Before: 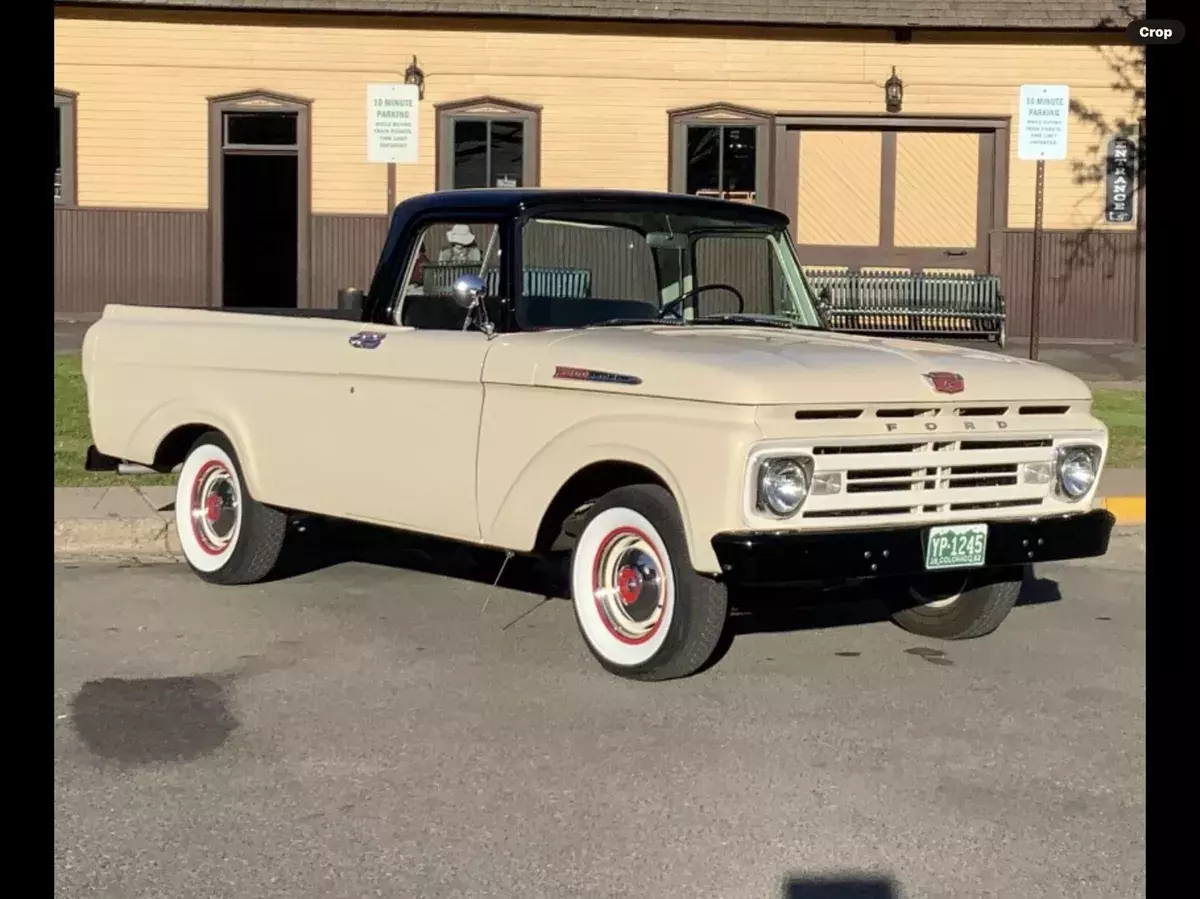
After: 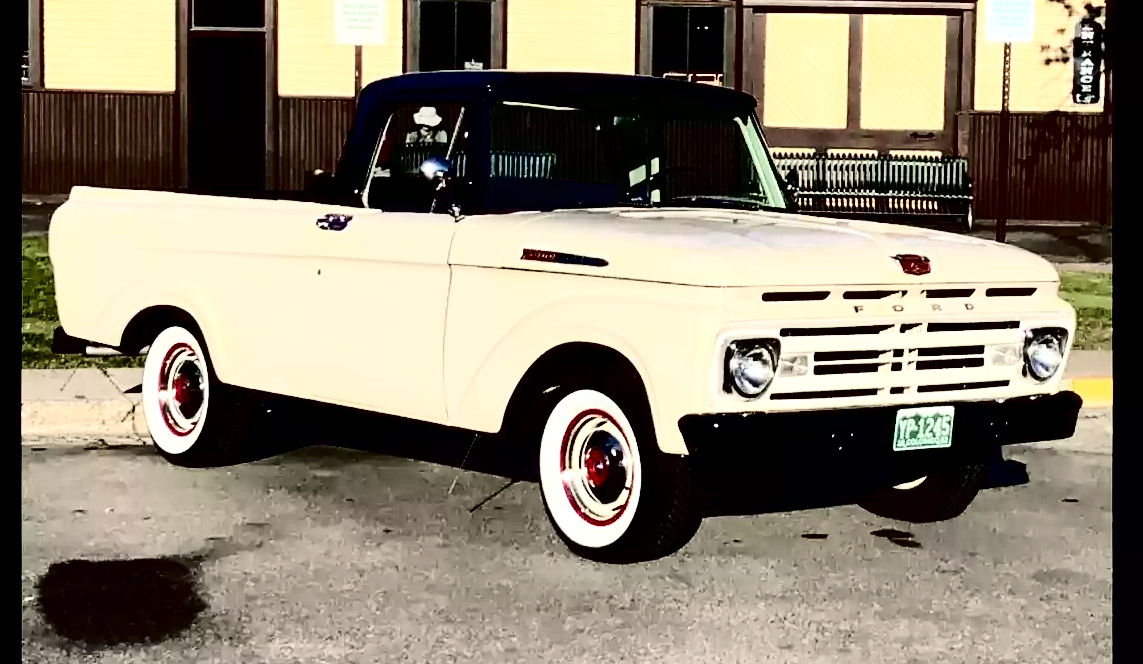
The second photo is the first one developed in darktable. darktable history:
shadows and highlights: shadows 4.15, highlights -18.73, soften with gaussian
crop and rotate: left 2.795%, top 13.279%, right 1.889%, bottom 12.778%
contrast brightness saturation: contrast 0.761, brightness -0.983, saturation 0.981
tone equalizer: -8 EV -0.388 EV, -7 EV -0.418 EV, -6 EV -0.365 EV, -5 EV -0.208 EV, -3 EV 0.192 EV, -2 EV 0.362 EV, -1 EV 0.404 EV, +0 EV 0.44 EV
color zones: curves: ch0 [(0, 0.559) (0.153, 0.551) (0.229, 0.5) (0.429, 0.5) (0.571, 0.5) (0.714, 0.5) (0.857, 0.5) (1, 0.559)]; ch1 [(0, 0.417) (0.112, 0.336) (0.213, 0.26) (0.429, 0.34) (0.571, 0.35) (0.683, 0.331) (0.857, 0.344) (1, 0.417)]
